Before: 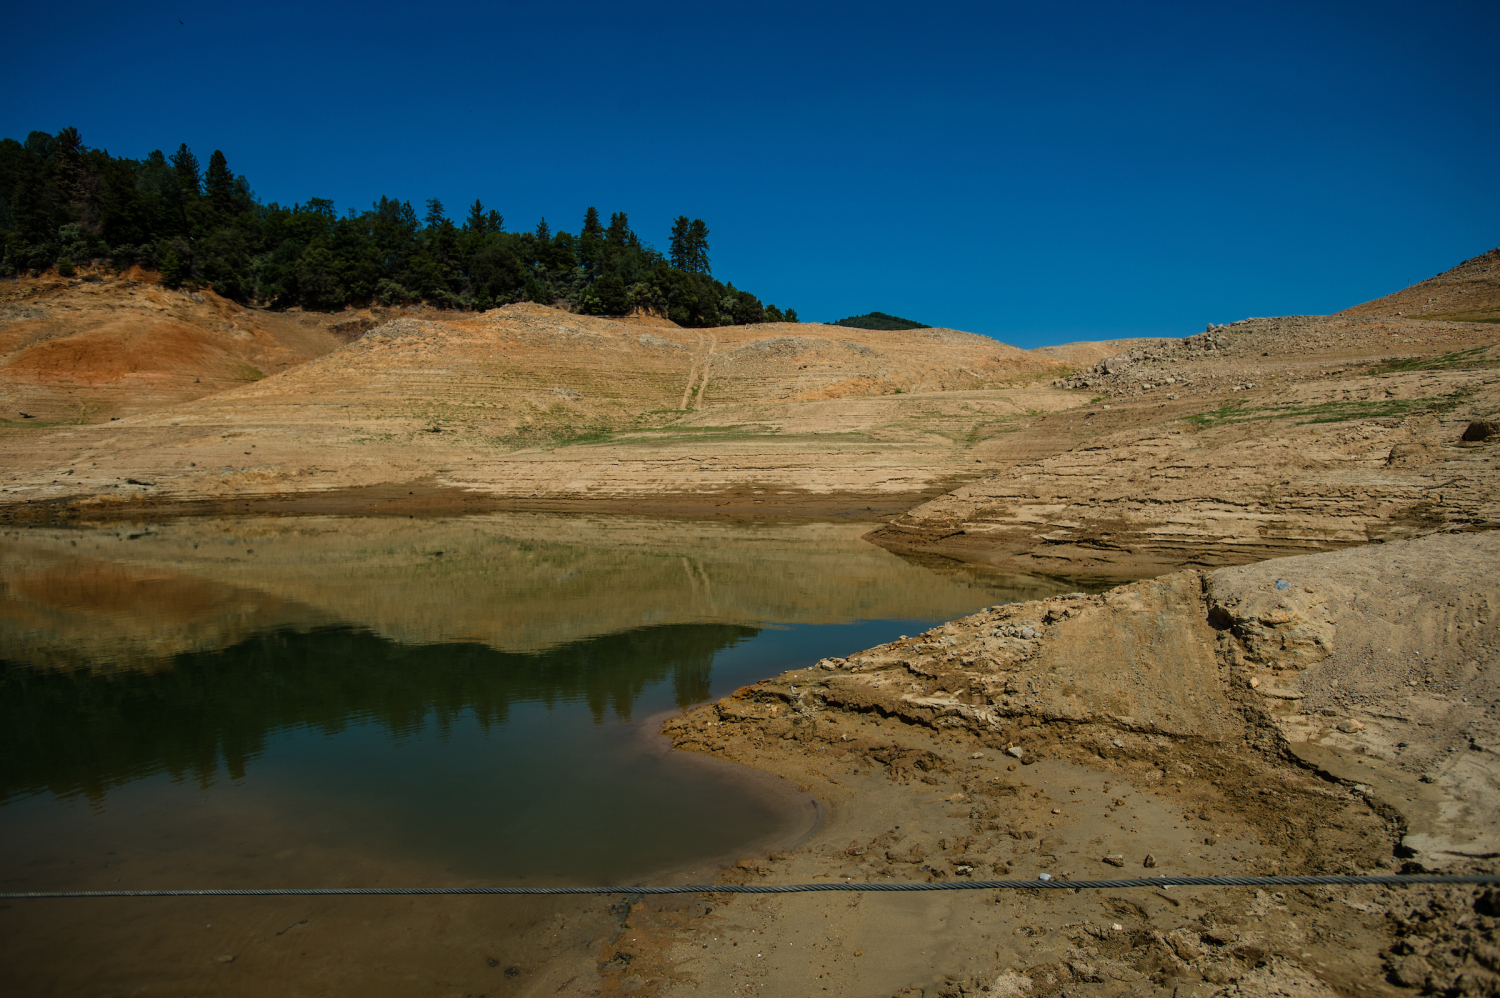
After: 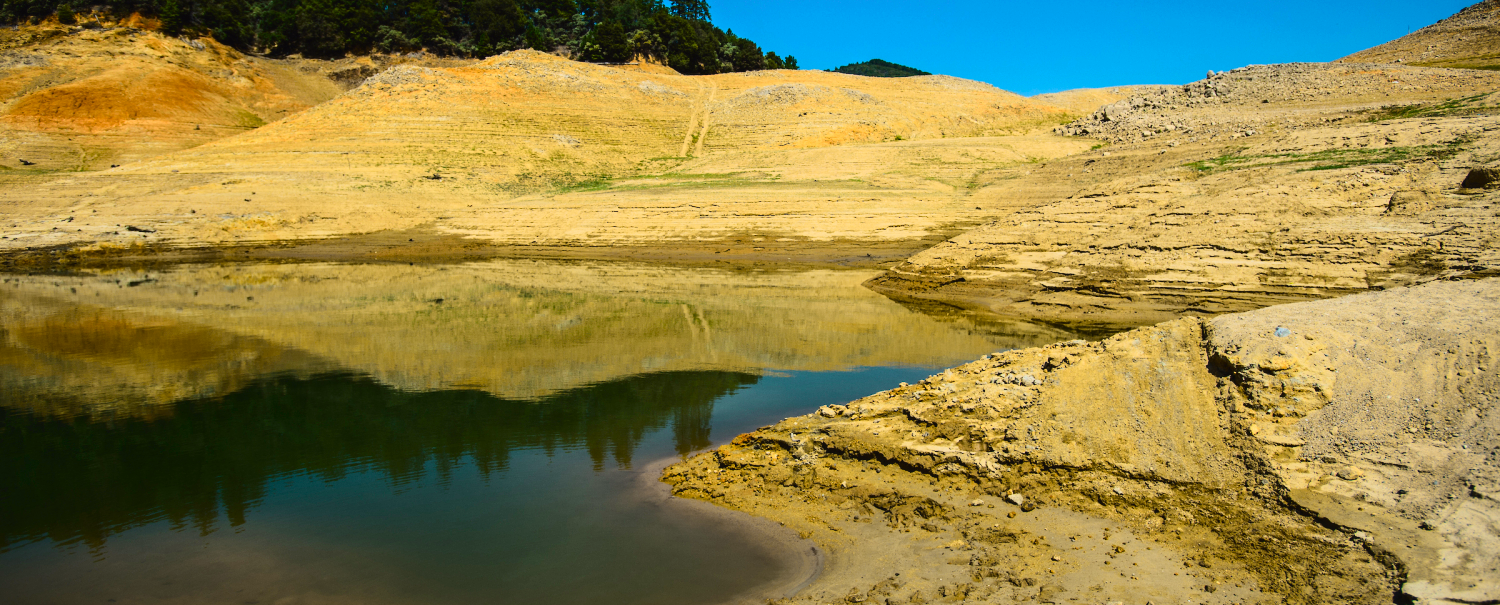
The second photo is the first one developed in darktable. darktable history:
tone curve: curves: ch0 [(0, 0.021) (0.104, 0.093) (0.236, 0.234) (0.456, 0.566) (0.647, 0.78) (0.864, 0.9) (1, 0.932)]; ch1 [(0, 0) (0.353, 0.344) (0.43, 0.401) (0.479, 0.476) (0.502, 0.504) (0.544, 0.534) (0.566, 0.566) (0.612, 0.621) (0.657, 0.679) (1, 1)]; ch2 [(0, 0) (0.34, 0.314) (0.434, 0.43) (0.5, 0.498) (0.528, 0.536) (0.56, 0.576) (0.595, 0.638) (0.644, 0.729) (1, 1)], color space Lab, independent channels, preserve colors none
crop and rotate: top 25.357%, bottom 13.942%
exposure: exposure 0.6 EV, compensate highlight preservation false
